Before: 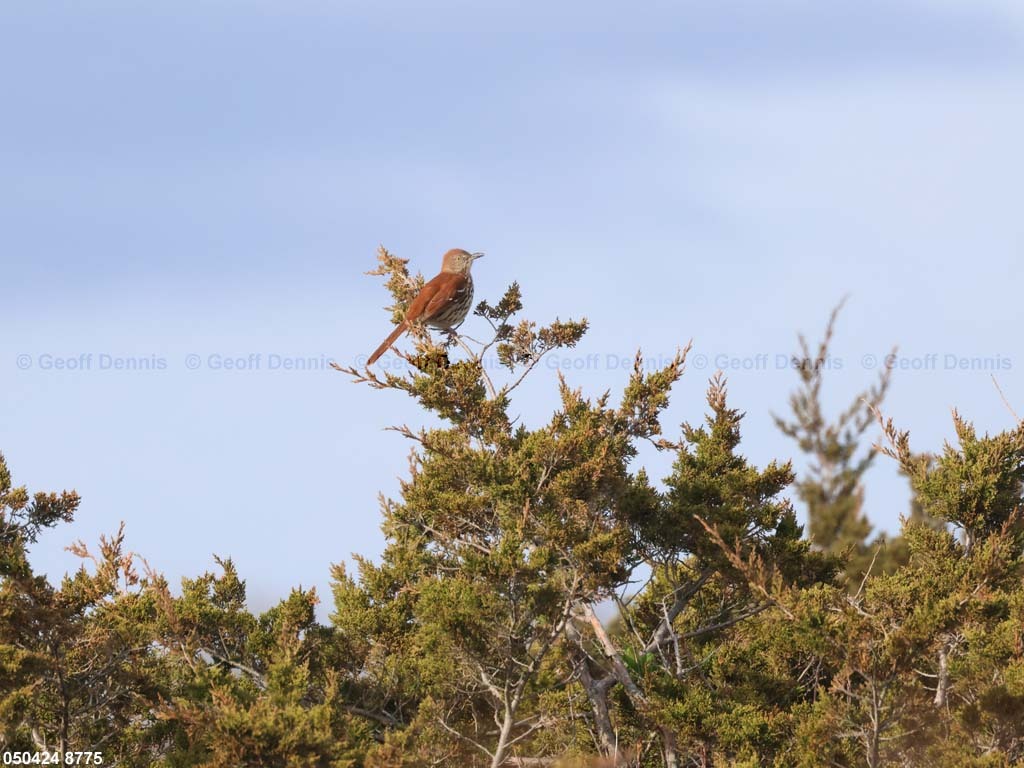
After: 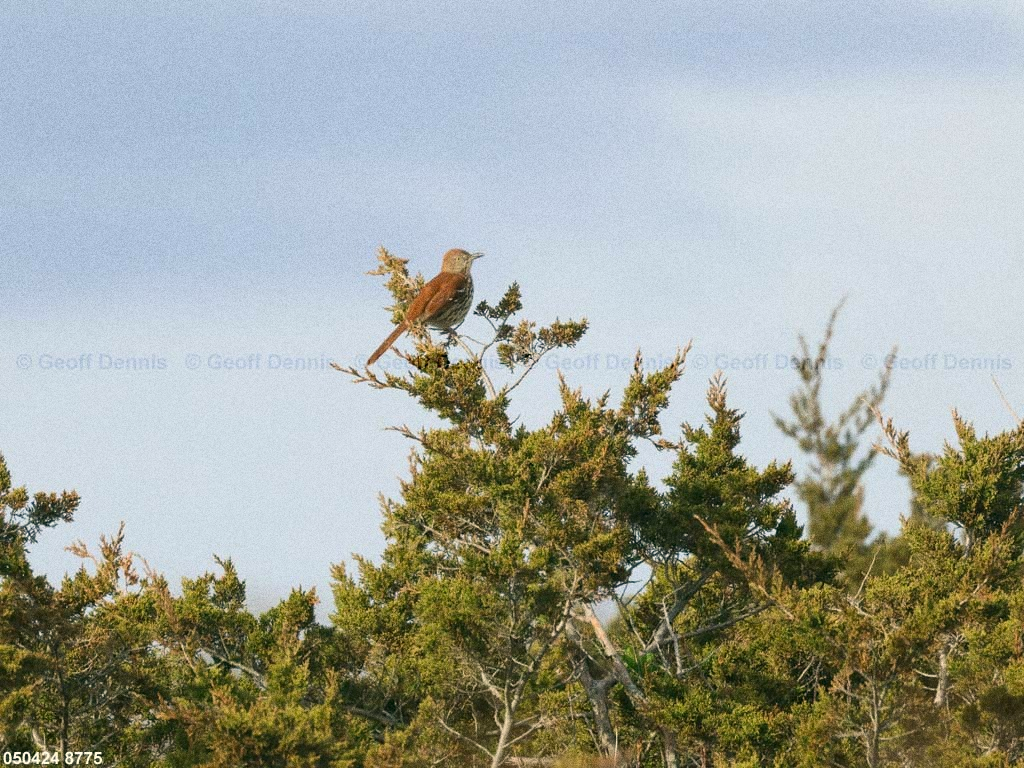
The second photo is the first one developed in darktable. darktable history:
color correction: highlights a* -0.482, highlights b* 9.48, shadows a* -9.48, shadows b* 0.803
grain: coarseness 0.09 ISO, strength 40%
